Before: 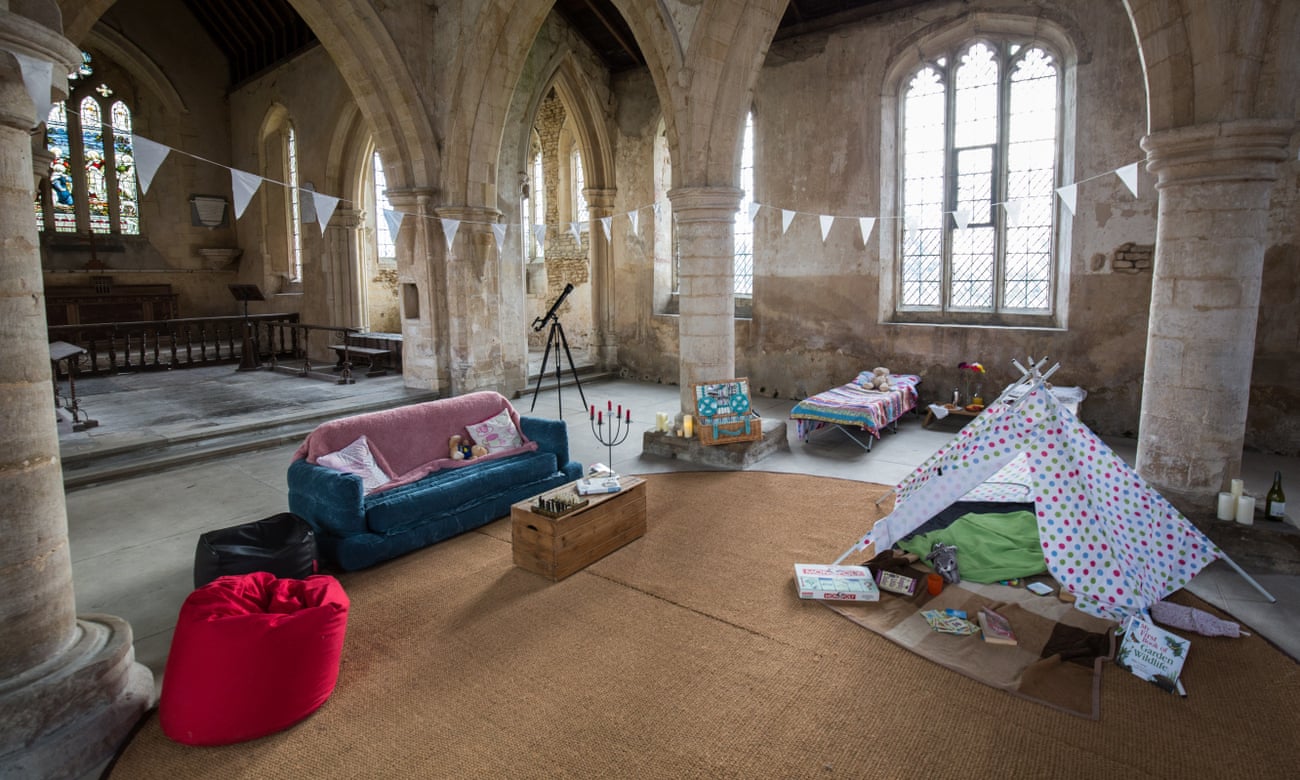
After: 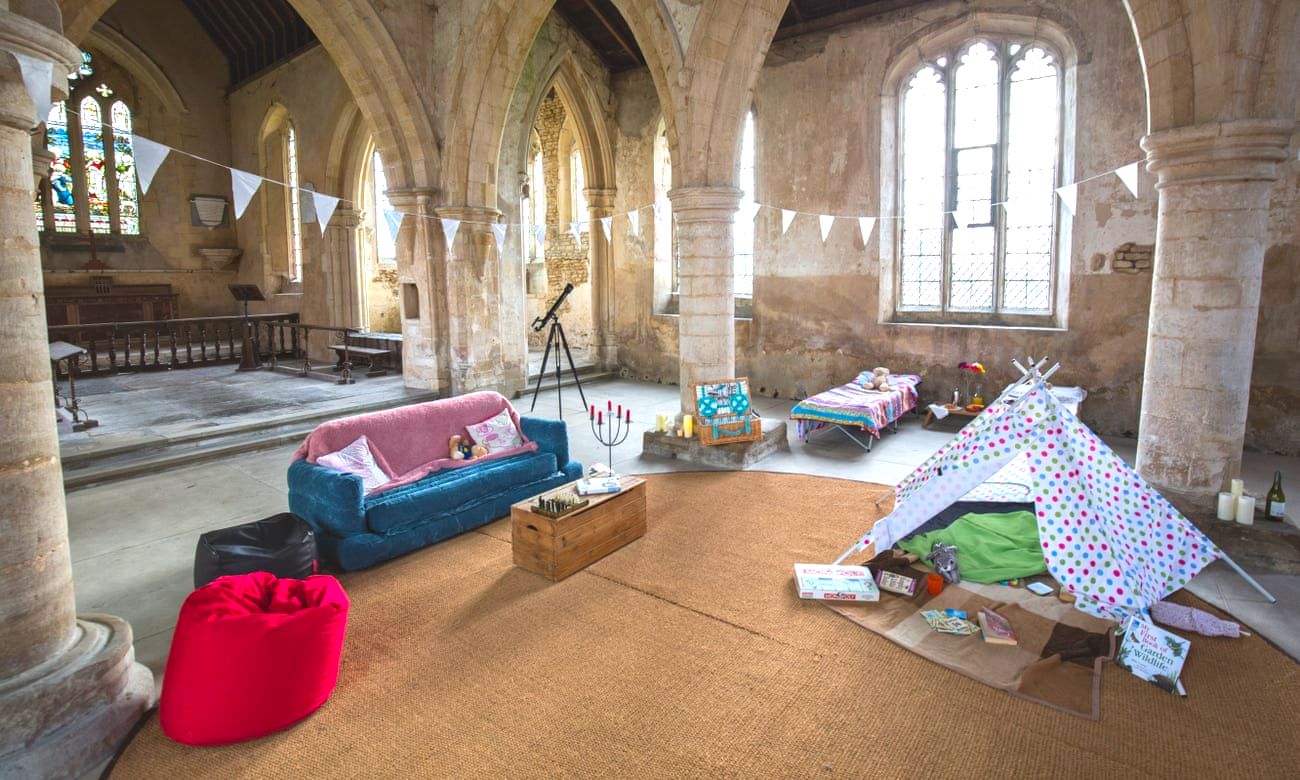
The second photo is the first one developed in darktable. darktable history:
exposure: black level correction 0, exposure 1.106 EV, compensate highlight preservation false
local contrast: mode bilateral grid, contrast 28, coarseness 16, detail 116%, midtone range 0.2
contrast brightness saturation: contrast -0.203, saturation 0.188
